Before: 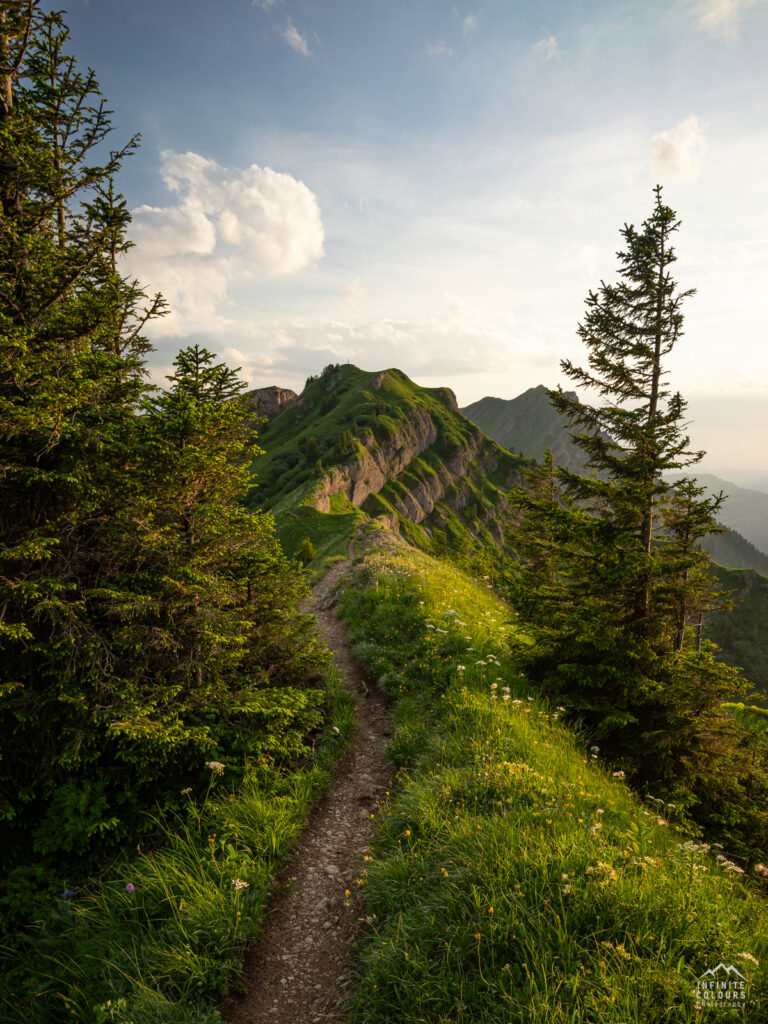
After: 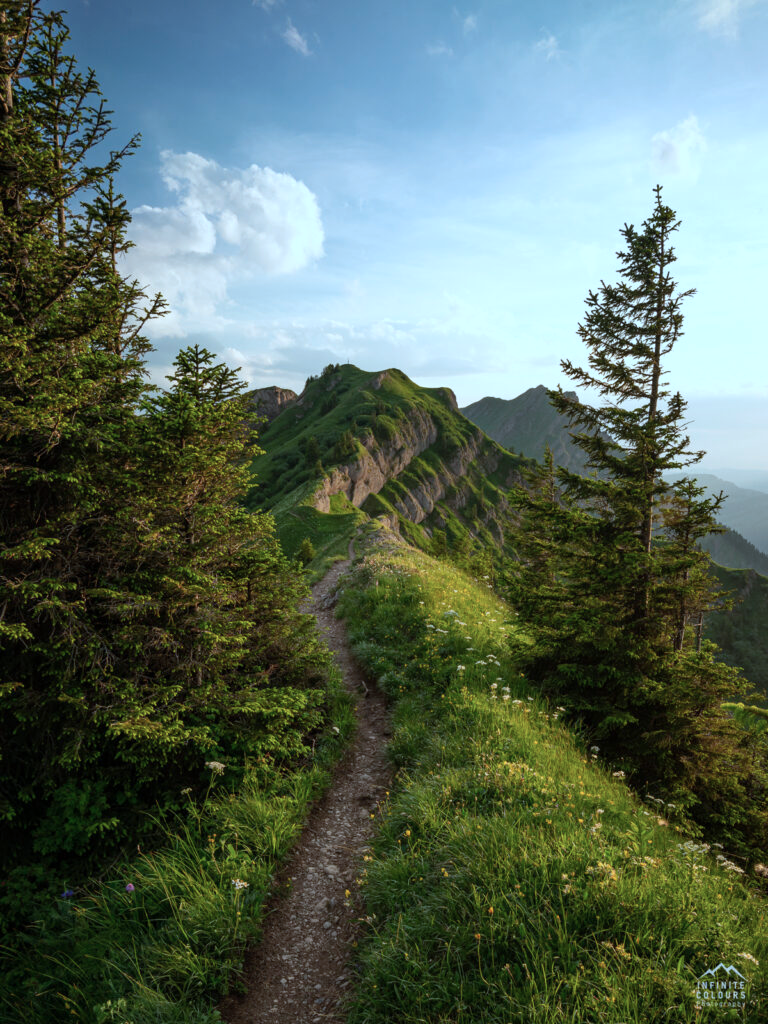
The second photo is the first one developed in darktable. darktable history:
color correction: highlights a* -9.35, highlights b* -23.15
